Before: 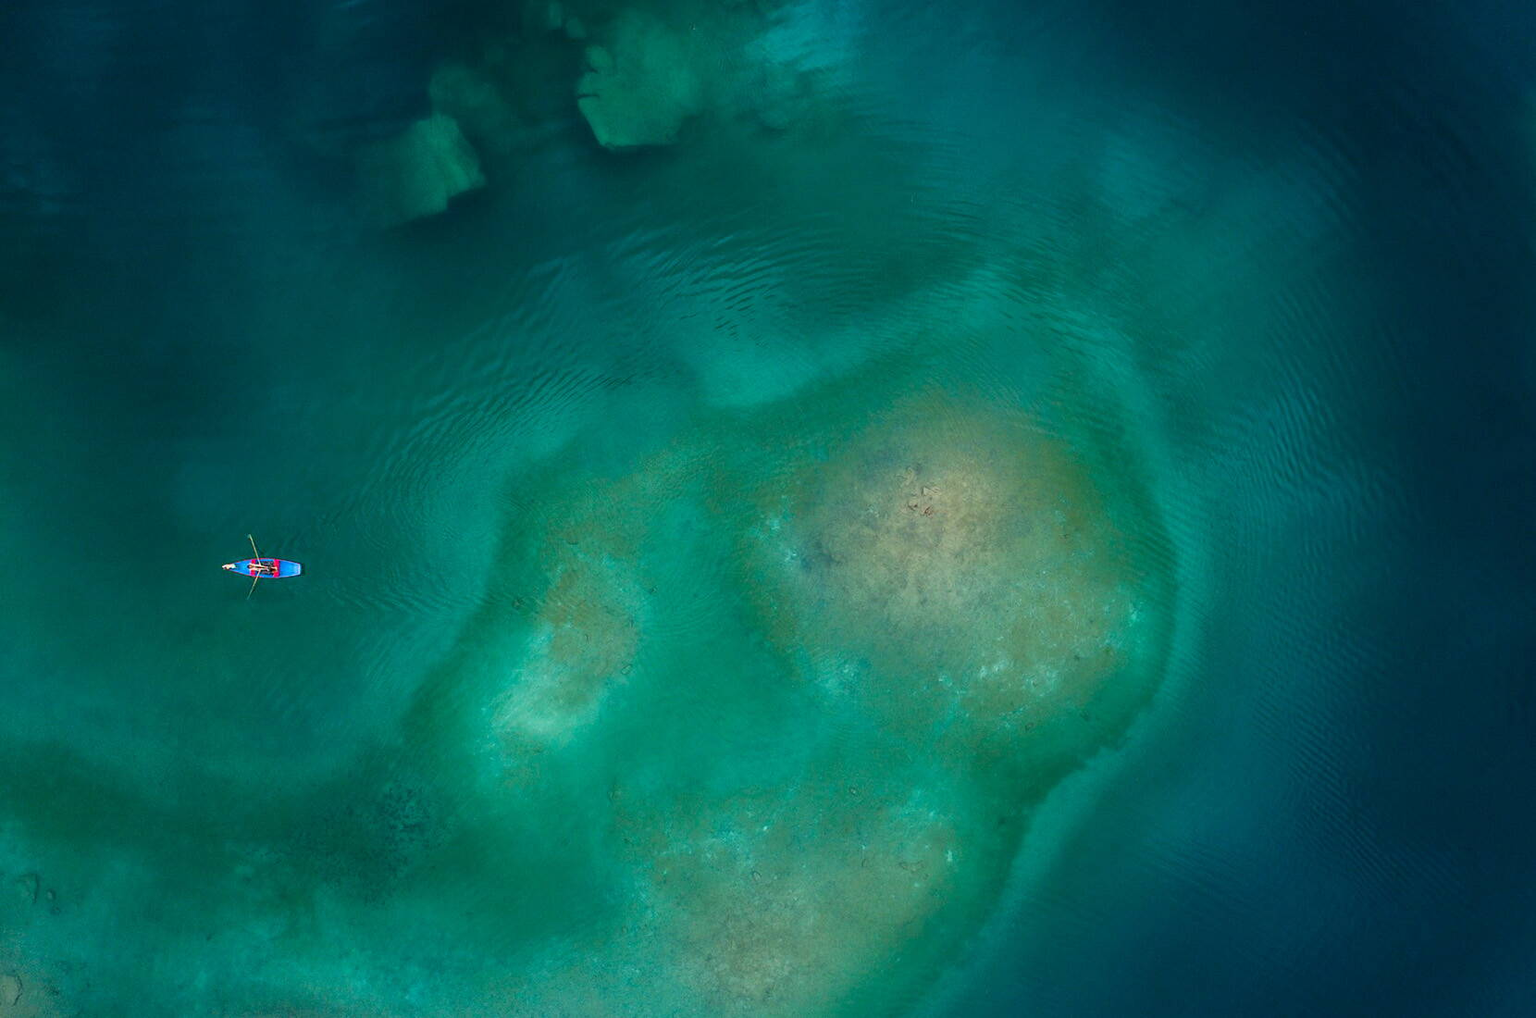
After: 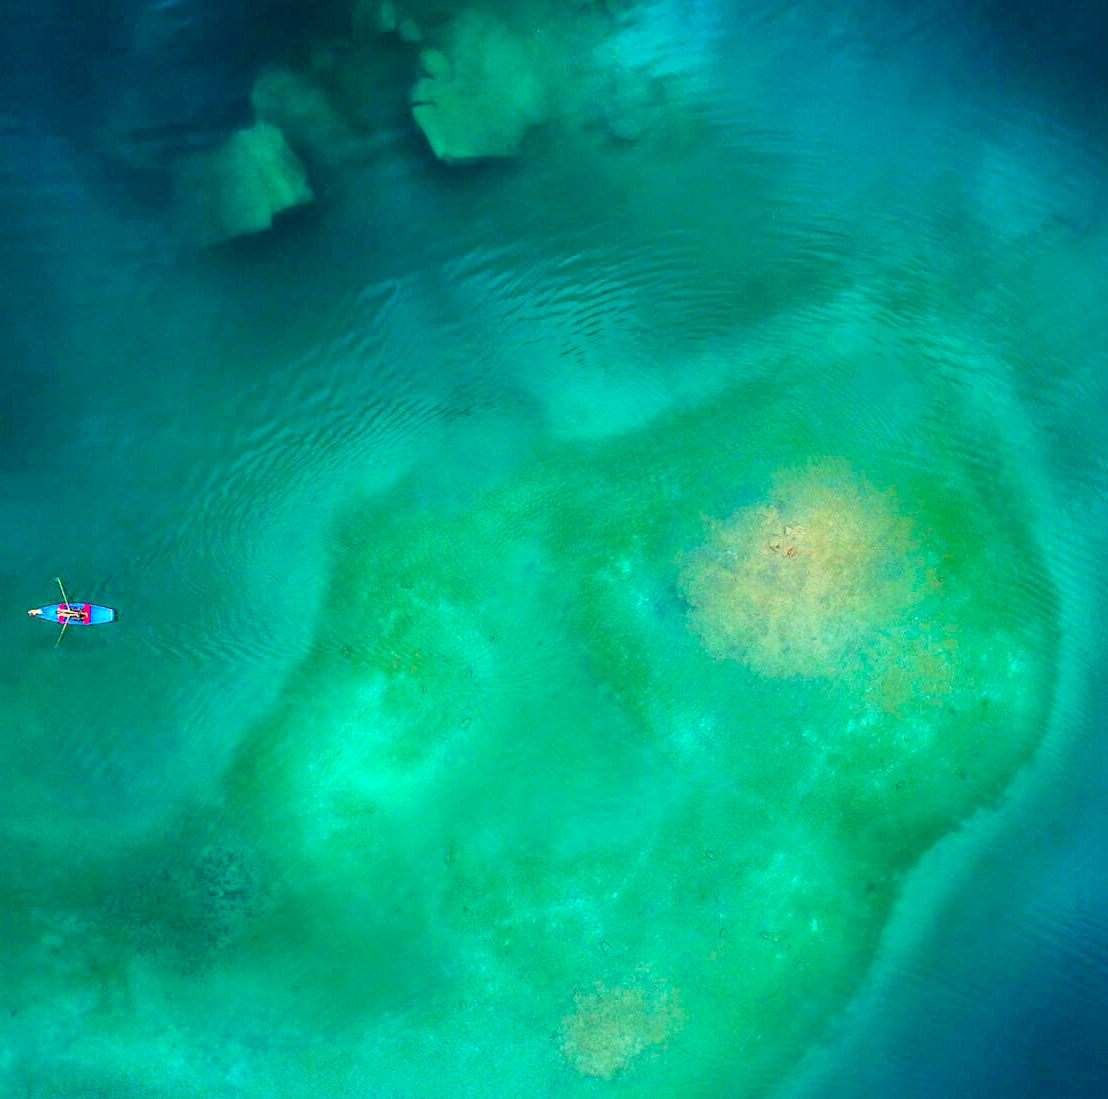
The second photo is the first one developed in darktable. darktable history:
base curve: curves: ch0 [(0, 0) (0.008, 0.007) (0.022, 0.029) (0.048, 0.089) (0.092, 0.197) (0.191, 0.399) (0.275, 0.534) (0.357, 0.65) (0.477, 0.78) (0.542, 0.833) (0.799, 0.973) (1, 1)]
crop and rotate: left 12.813%, right 20.435%
color balance rgb: highlights gain › chroma 0.242%, highlights gain › hue 331.37°, perceptual saturation grading › global saturation 30.721%, global vibrance 40.35%
